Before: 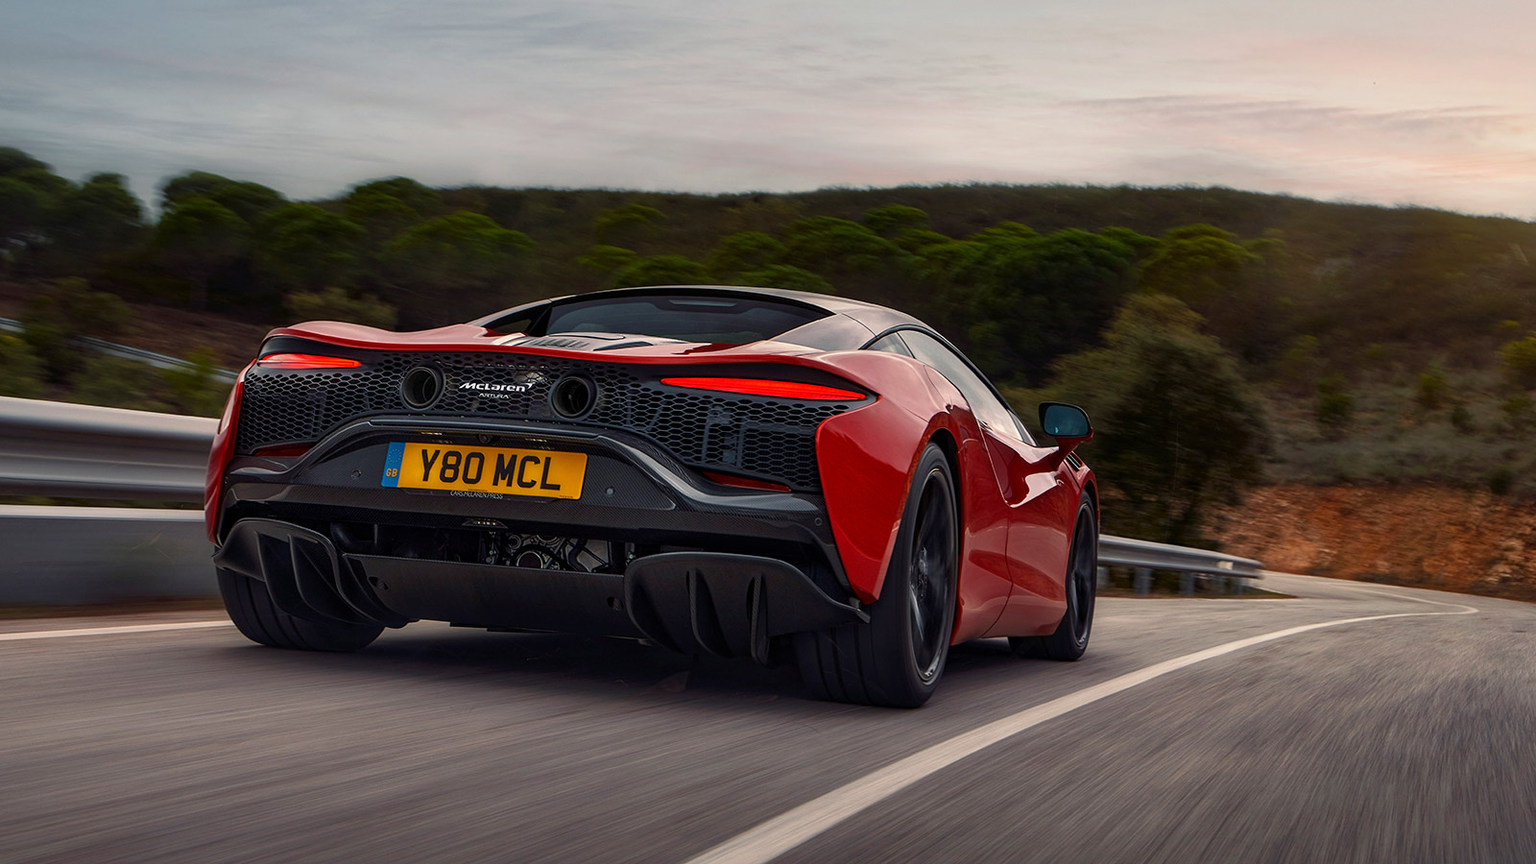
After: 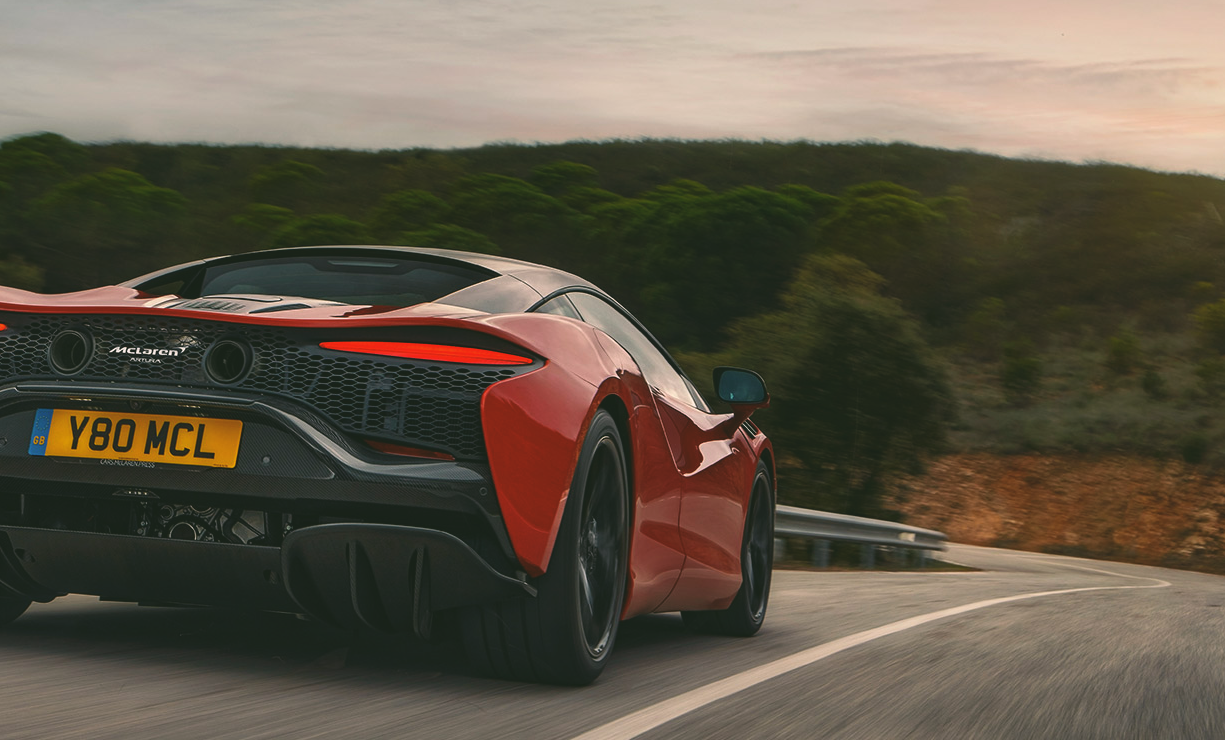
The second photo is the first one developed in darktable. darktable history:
crop: left 23.095%, top 5.827%, bottom 11.854%
exposure: black level correction -0.015, exposure -0.125 EV, compensate highlight preservation false
color correction: highlights a* 4.02, highlights b* 4.98, shadows a* -7.55, shadows b* 4.98
